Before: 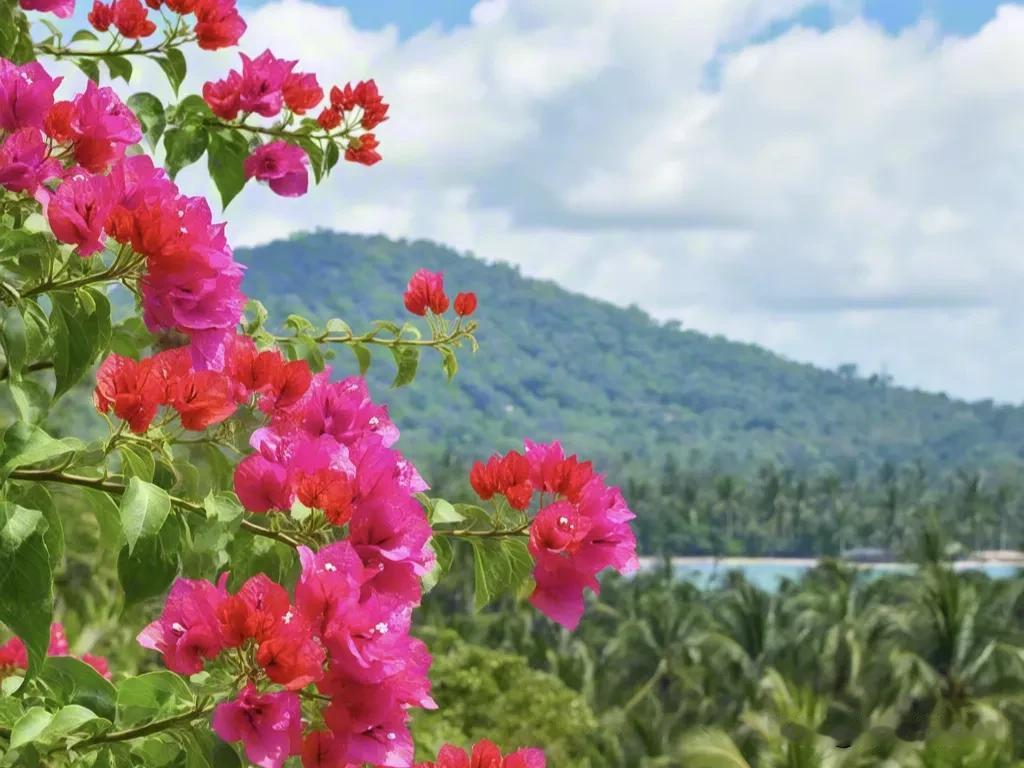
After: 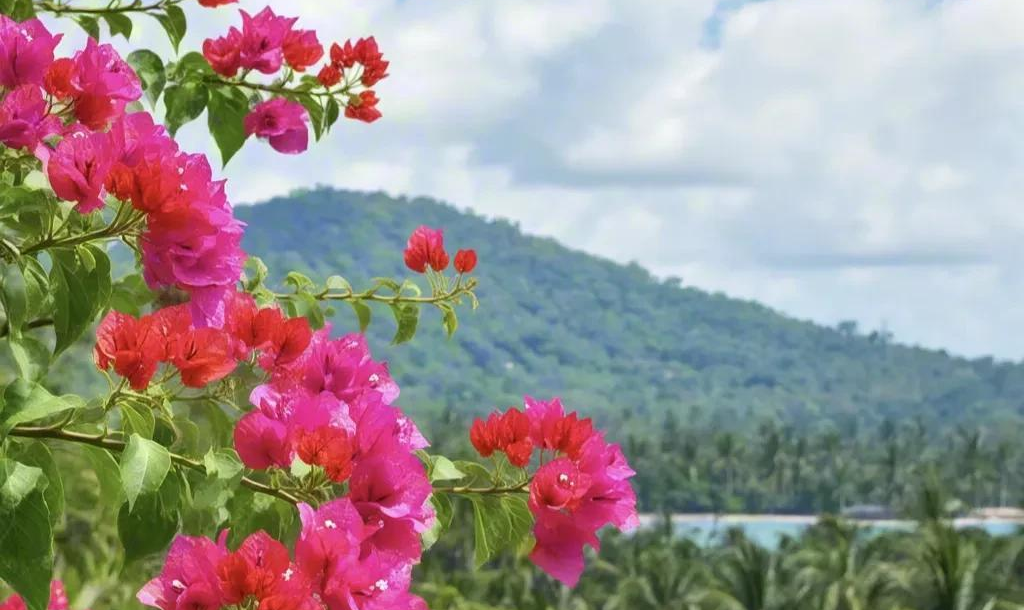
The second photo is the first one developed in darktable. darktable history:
crop and rotate: top 5.66%, bottom 14.783%
